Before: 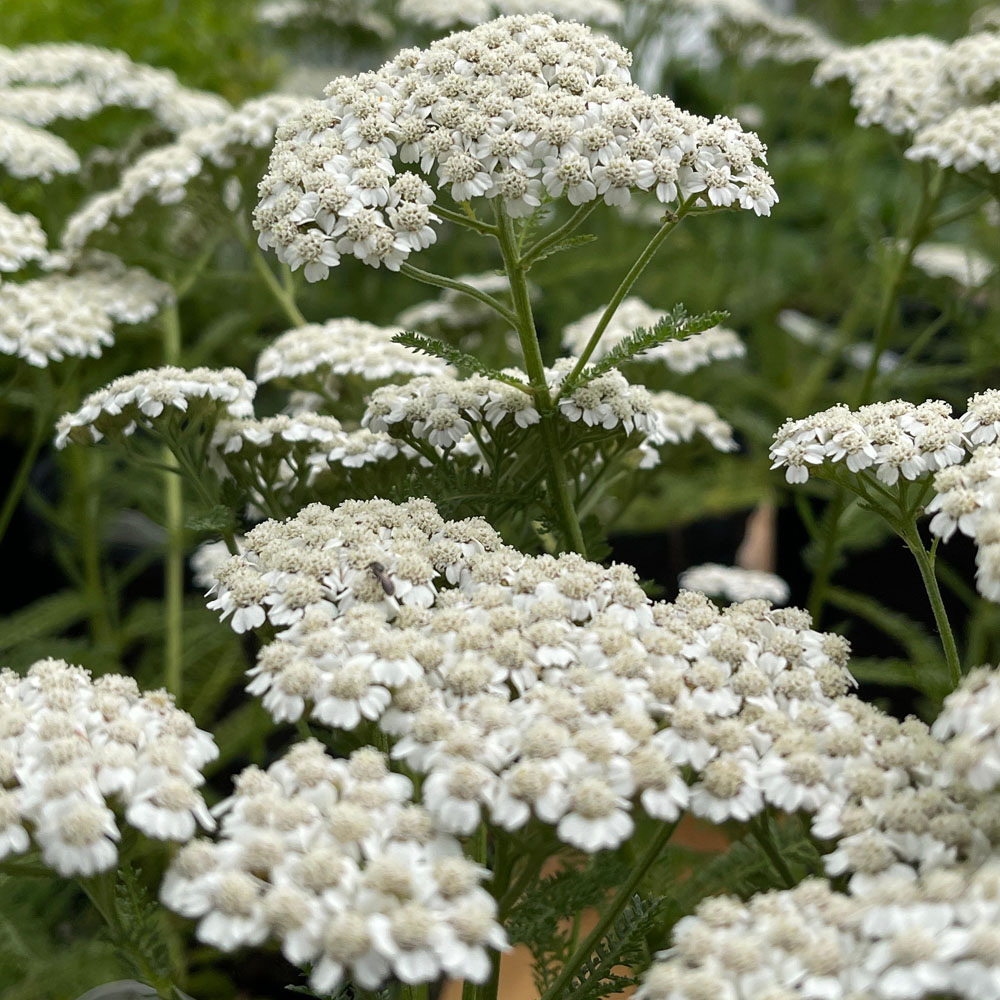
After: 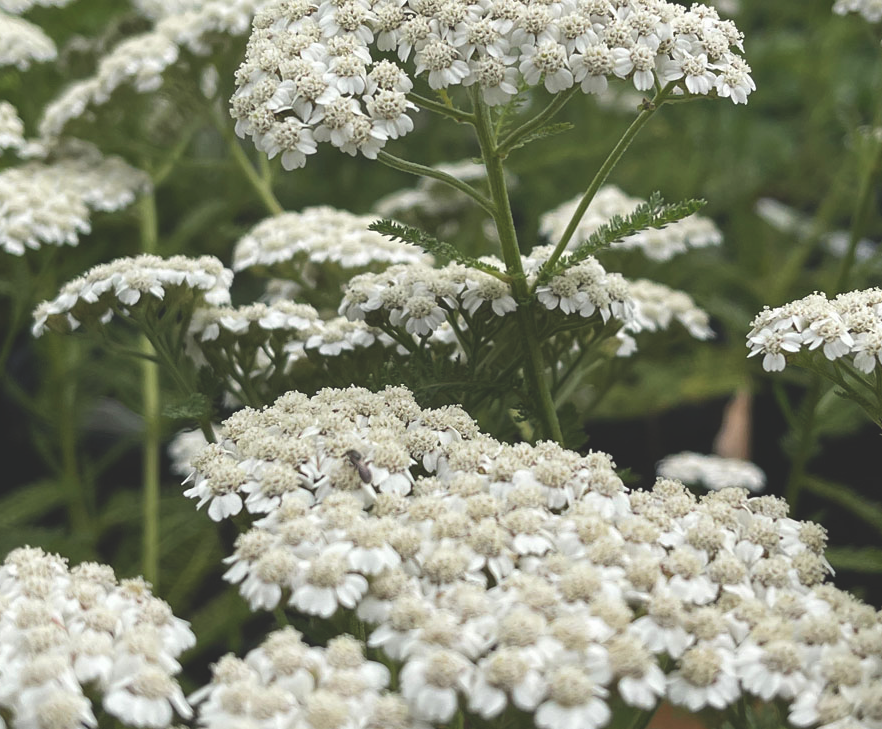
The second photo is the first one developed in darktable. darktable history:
crop and rotate: left 2.394%, top 11.247%, right 9.384%, bottom 15.787%
exposure: black level correction -0.022, exposure -0.034 EV, compensate highlight preservation false
tone equalizer: mask exposure compensation -0.489 EV
